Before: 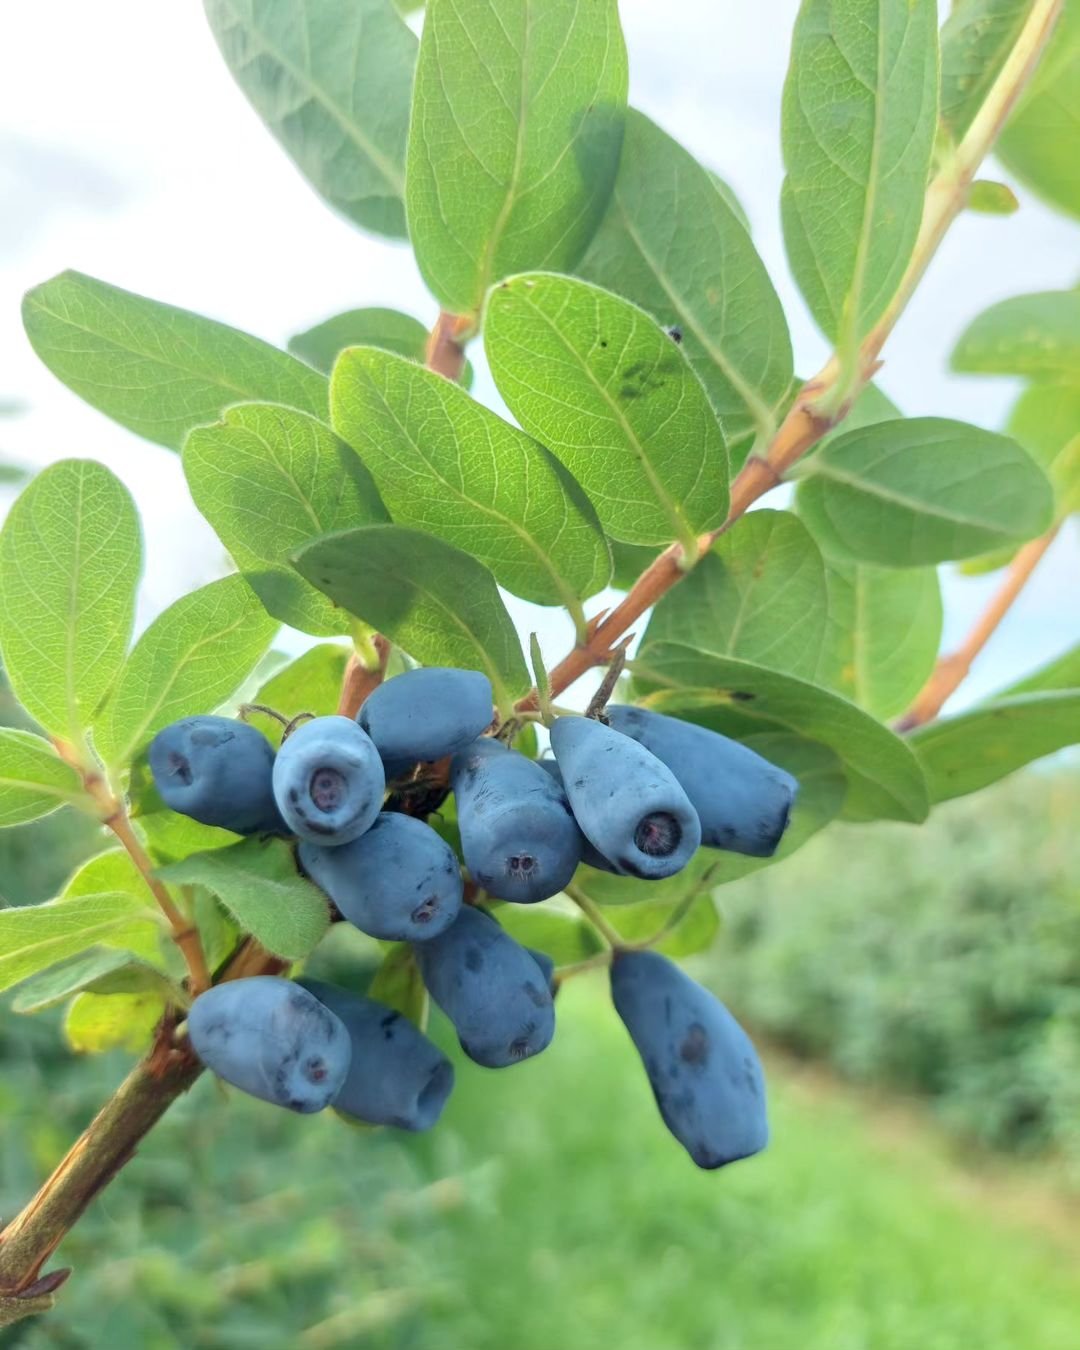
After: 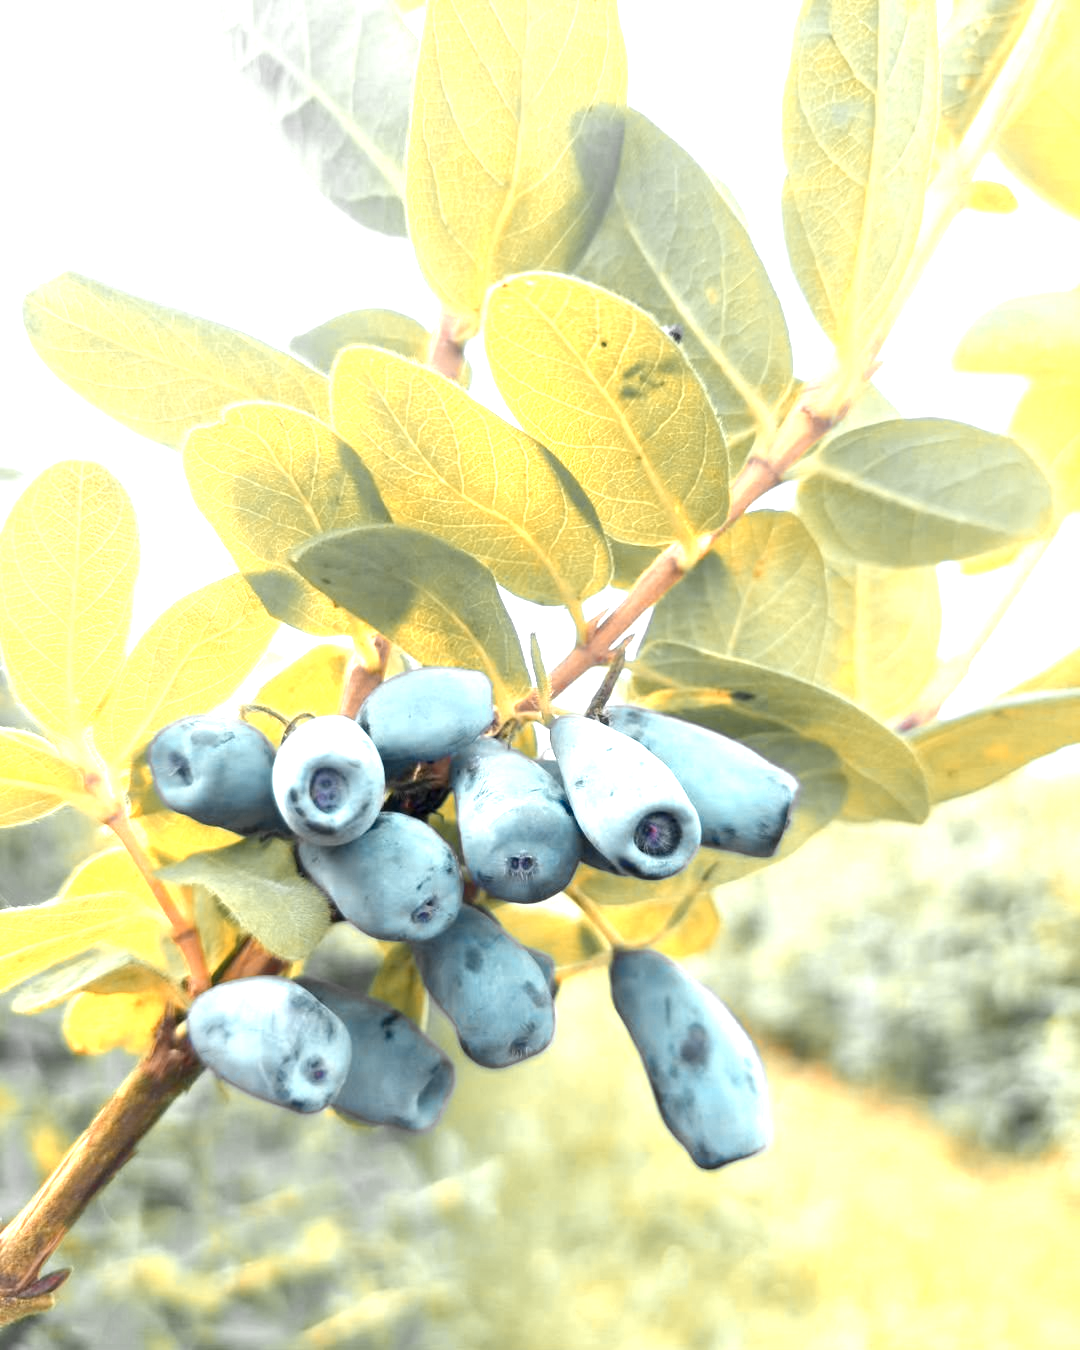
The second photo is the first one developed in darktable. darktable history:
local contrast: mode bilateral grid, contrast 11, coarseness 25, detail 111%, midtone range 0.2
exposure: black level correction 0, exposure 0.9 EV, compensate highlight preservation false
tone equalizer: edges refinement/feathering 500, mask exposure compensation -1.57 EV, preserve details no
color zones: curves: ch0 [(0.009, 0.528) (0.136, 0.6) (0.255, 0.586) (0.39, 0.528) (0.522, 0.584) (0.686, 0.736) (0.849, 0.561)]; ch1 [(0.045, 0.781) (0.14, 0.416) (0.257, 0.695) (0.442, 0.032) (0.738, 0.338) (0.818, 0.632) (0.891, 0.741) (1, 0.704)]; ch2 [(0, 0.667) (0.141, 0.52) (0.26, 0.37) (0.474, 0.432) (0.743, 0.286)]
